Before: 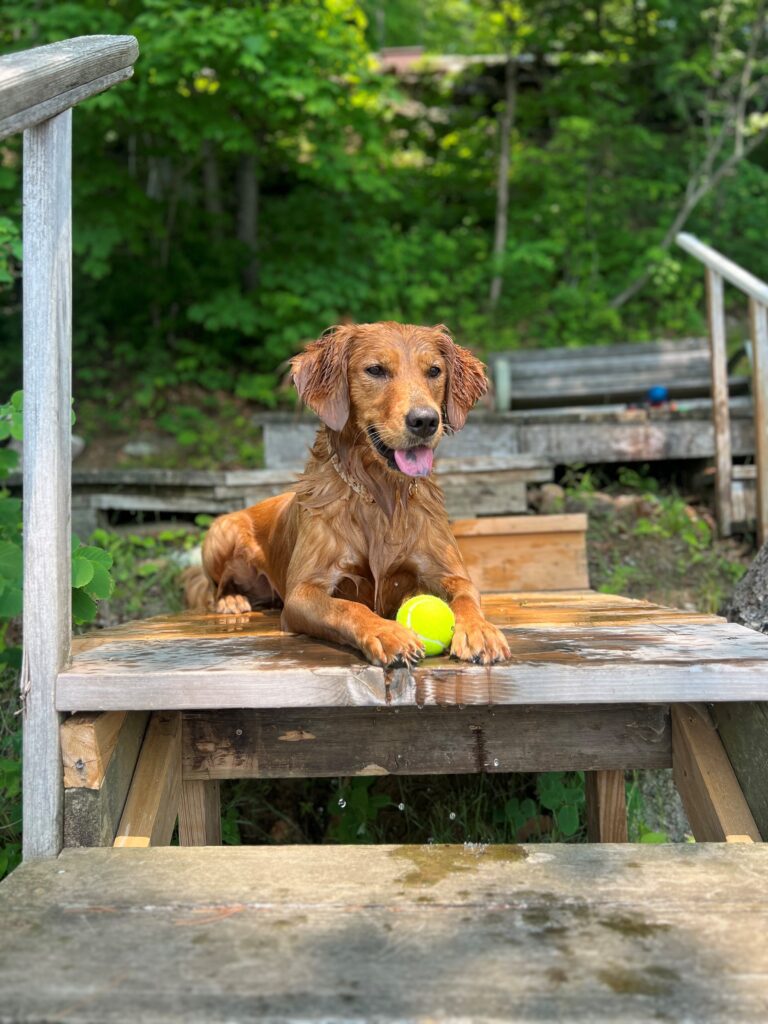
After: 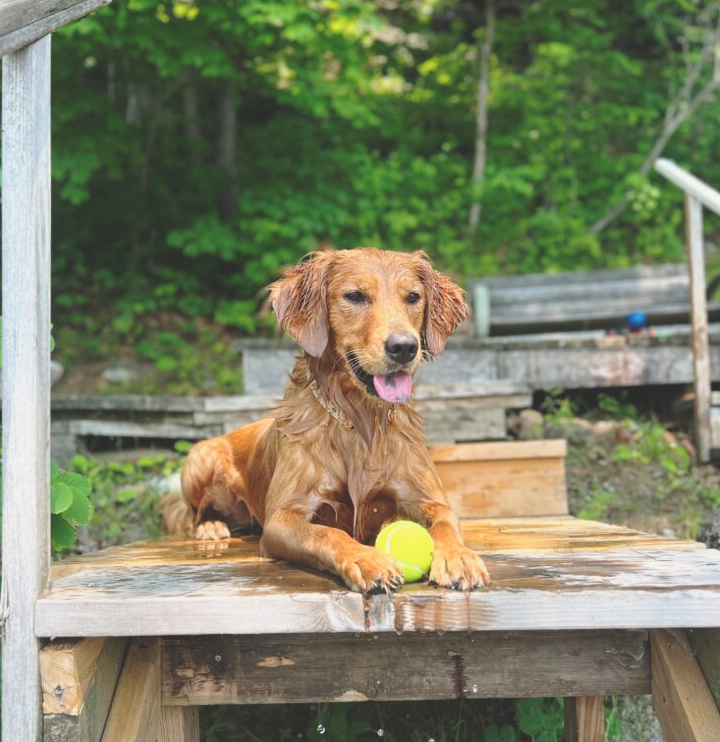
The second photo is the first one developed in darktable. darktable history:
exposure: black level correction -0.036, exposure -0.497 EV, compensate highlight preservation false
crop: left 2.737%, top 7.287%, right 3.421%, bottom 20.179%
base curve: curves: ch0 [(0, 0) (0.028, 0.03) (0.121, 0.232) (0.46, 0.748) (0.859, 0.968) (1, 1)], preserve colors none
